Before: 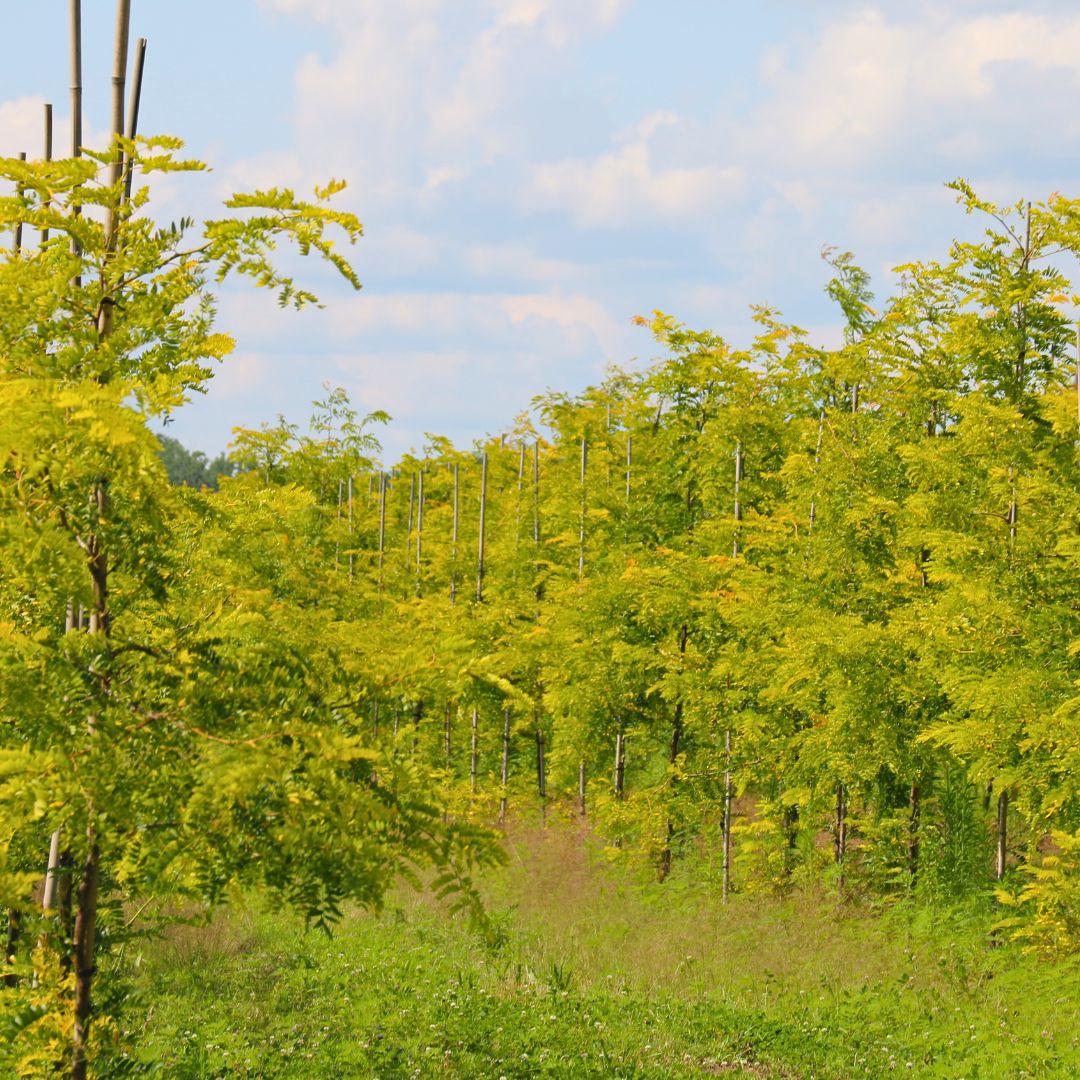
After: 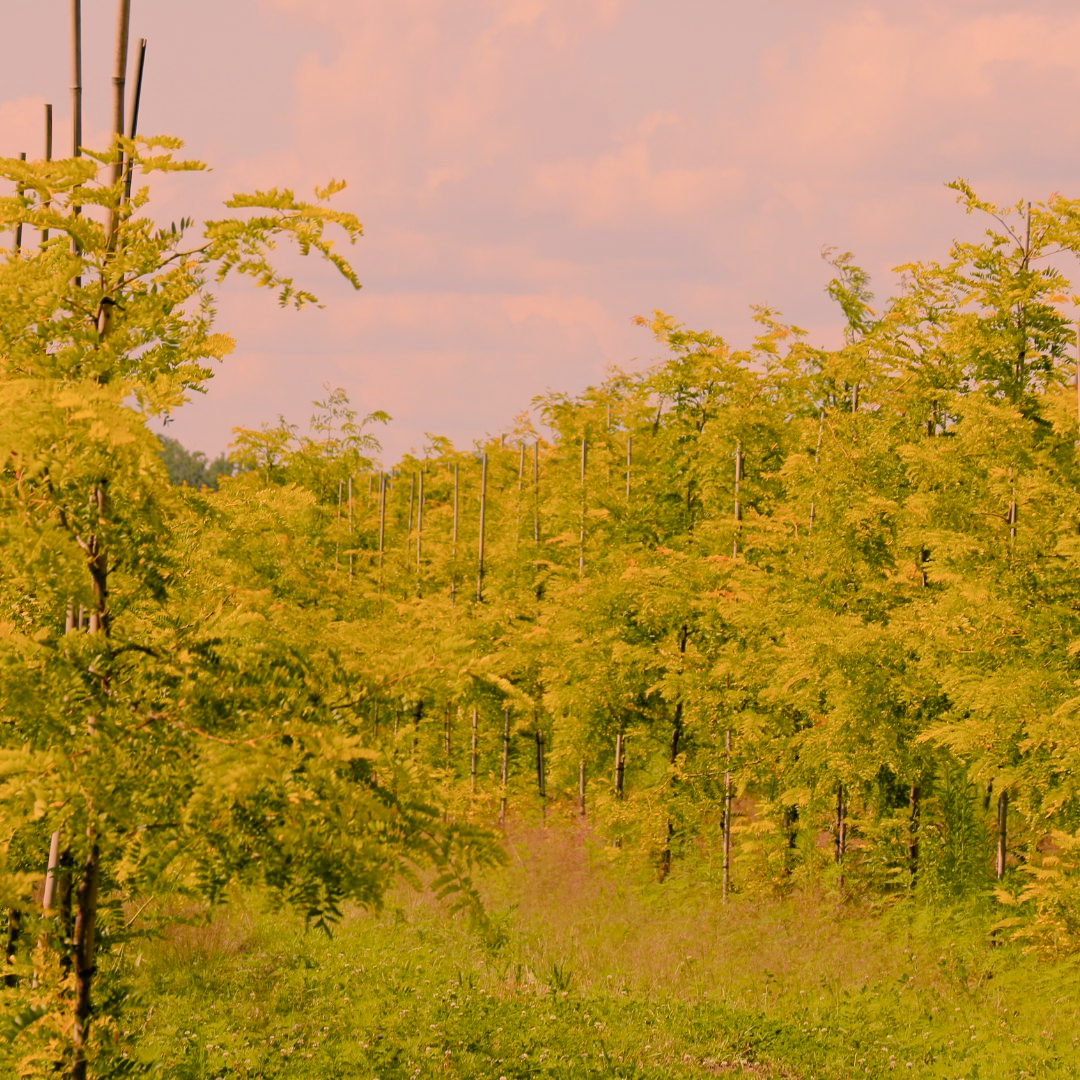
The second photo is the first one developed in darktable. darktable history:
filmic rgb: black relative exposure -5.11 EV, white relative exposure 3.5 EV, hardness 3.18, contrast 1.2, highlights saturation mix -49.59%
color balance rgb: perceptual saturation grading › global saturation 0.935%, perceptual saturation grading › highlights -24.742%, perceptual saturation grading › shadows 29.831%, hue shift -5.18°, contrast -21.816%
color correction: highlights a* 22.48, highlights b* 21.8
